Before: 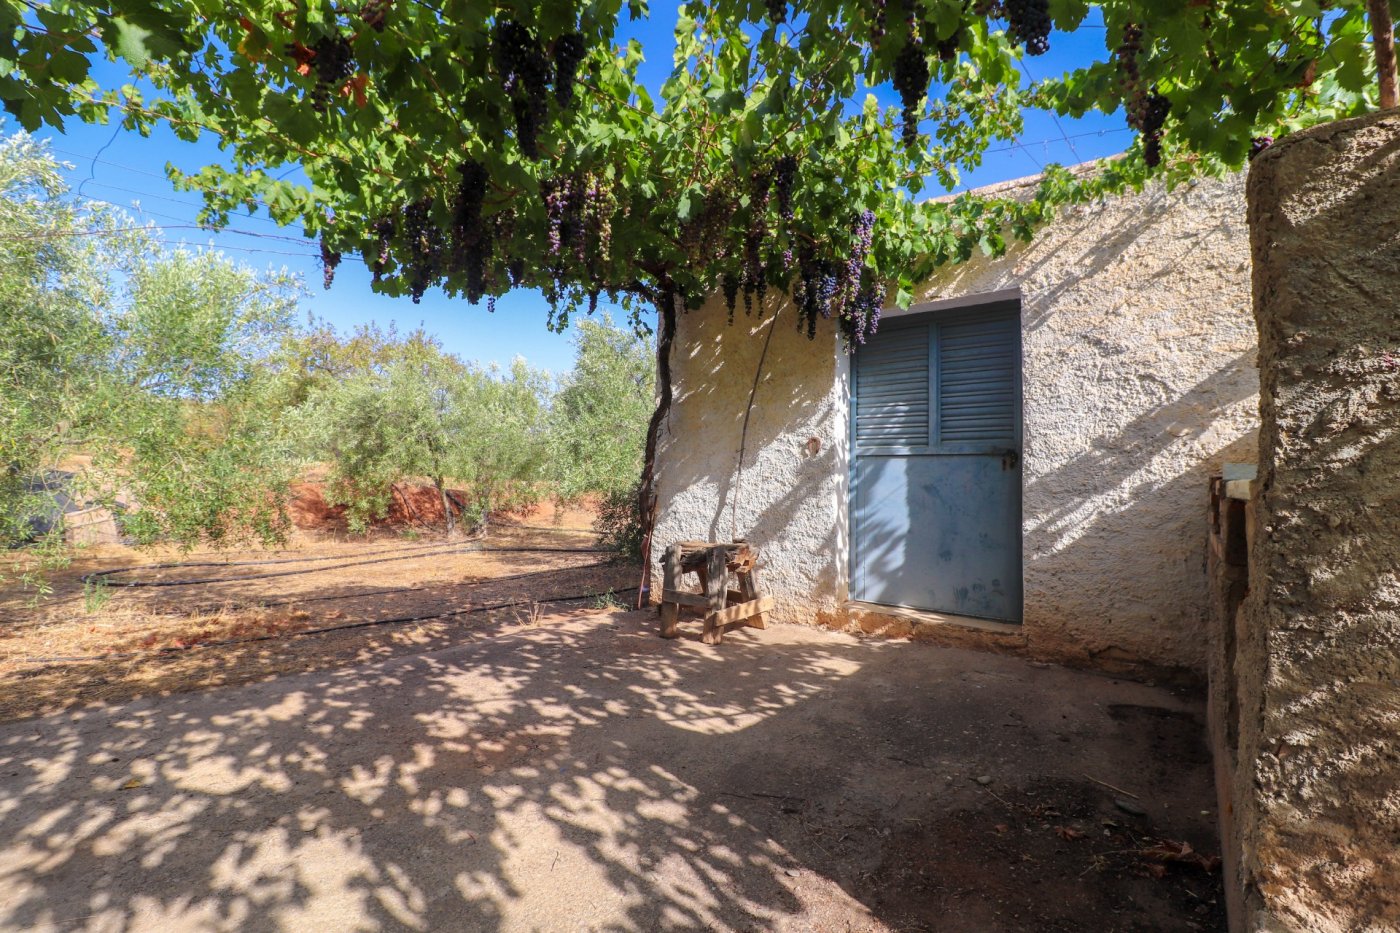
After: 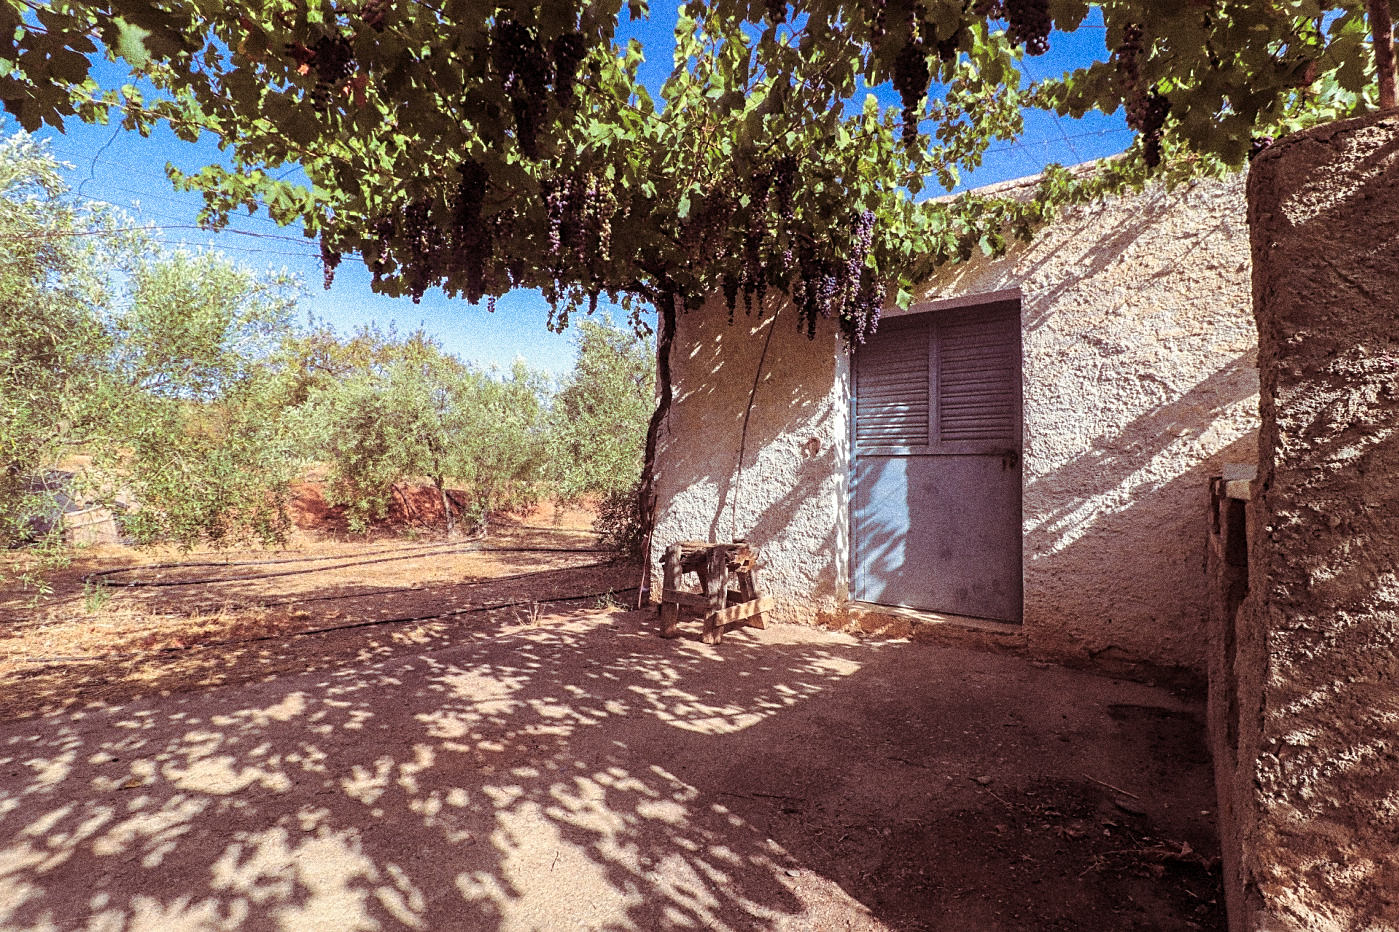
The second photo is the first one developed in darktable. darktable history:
sharpen: on, module defaults
split-toning: on, module defaults
grain: coarseness 14.49 ISO, strength 48.04%, mid-tones bias 35%
shadows and highlights: shadows 0, highlights 40
